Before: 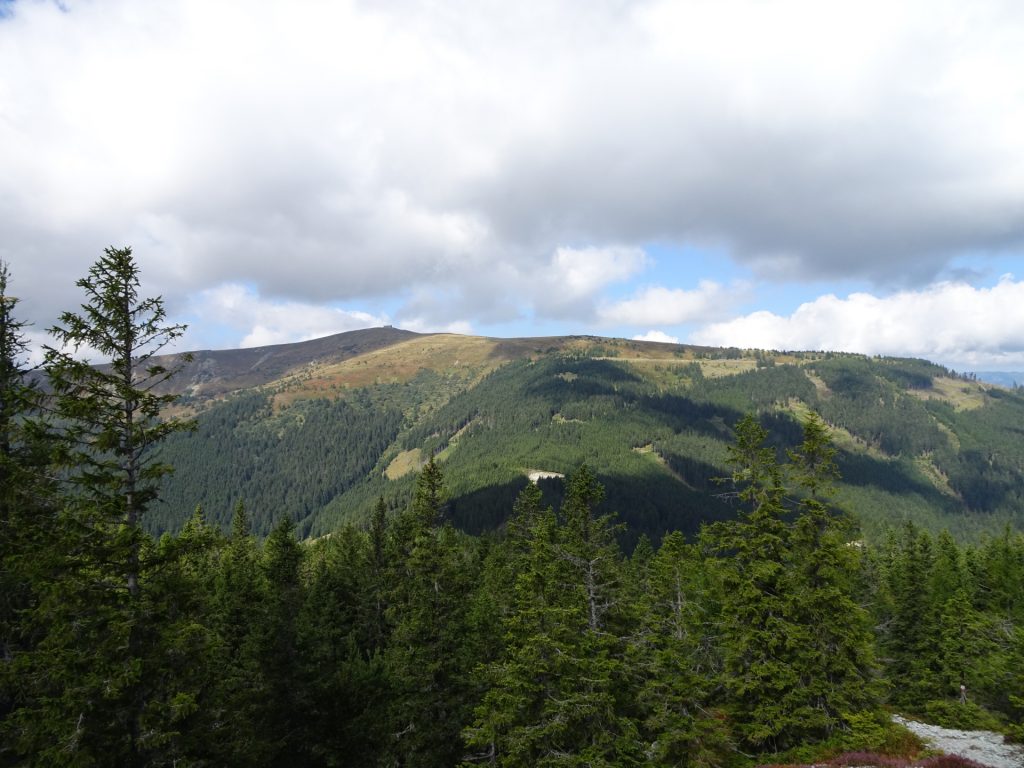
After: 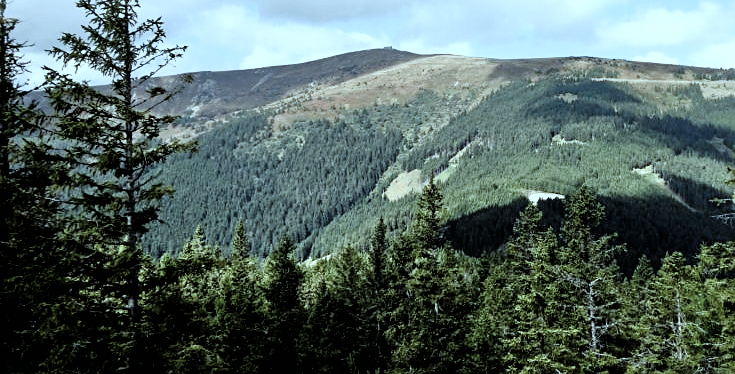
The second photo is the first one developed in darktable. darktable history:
crop: top 36.384%, right 28.127%, bottom 14.837%
exposure: exposure -0.045 EV, compensate highlight preservation false
sharpen: amount 0.215
filmic rgb: black relative exposure -3.75 EV, white relative exposure 2.39 EV, dynamic range scaling -49.88%, hardness 3.45, latitude 29.89%, contrast 1.81
color balance rgb: perceptual saturation grading › global saturation 25.268%, perceptual saturation grading › highlights -50.275%, perceptual saturation grading › shadows 30.373%
tone equalizer: -7 EV 0.155 EV, -6 EV 0.635 EV, -5 EV 1.16 EV, -4 EV 1.35 EV, -3 EV 1.14 EV, -2 EV 0.6 EV, -1 EV 0.145 EV
color correction: highlights a* -12.9, highlights b* -17.73, saturation 0.711
